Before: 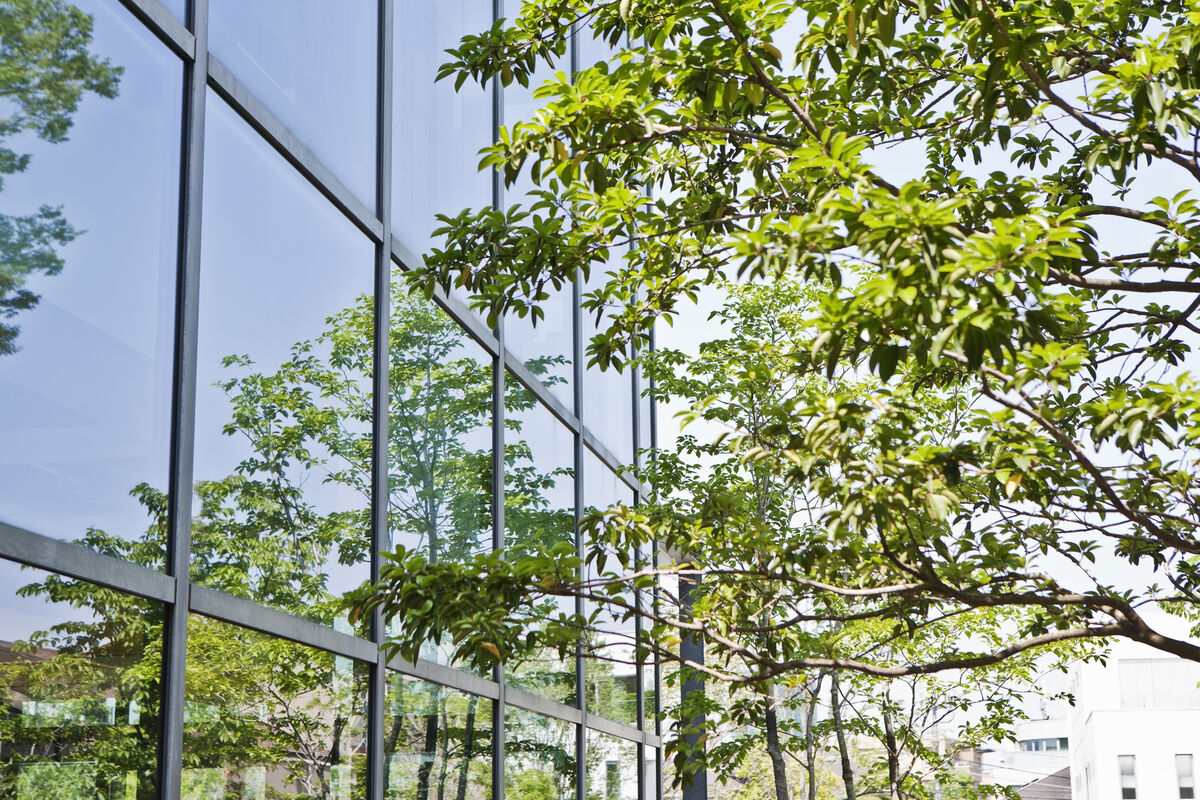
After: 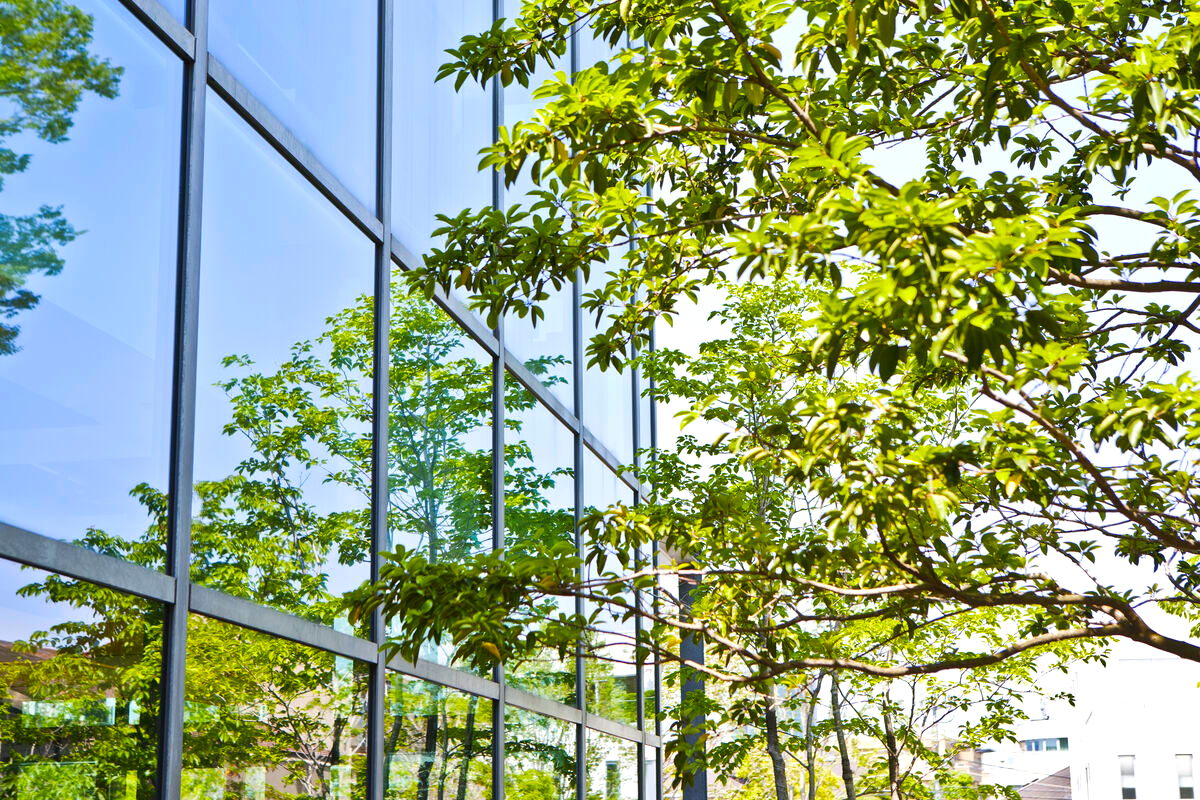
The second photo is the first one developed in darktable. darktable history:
color balance rgb: perceptual saturation grading › global saturation 33.098%, perceptual brilliance grading › highlights 7.589%, perceptual brilliance grading › mid-tones 3.565%, perceptual brilliance grading › shadows 1.766%, global vibrance 50.752%
